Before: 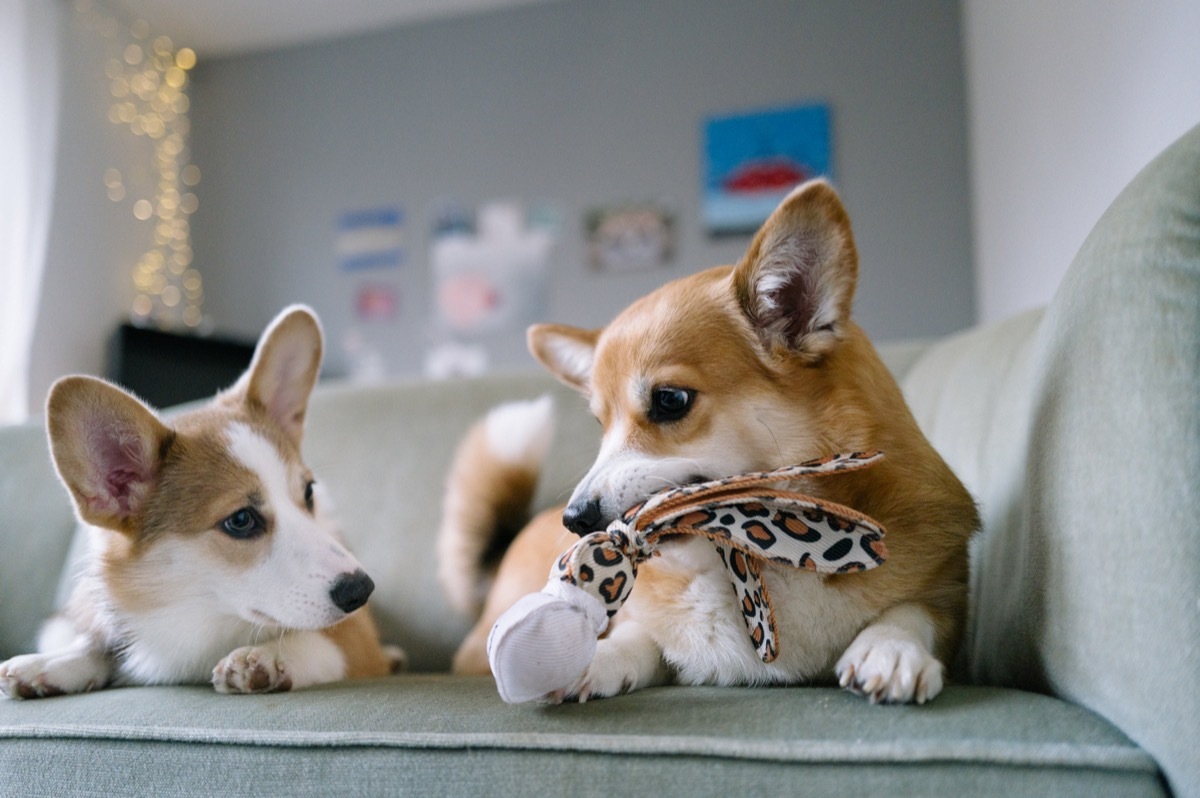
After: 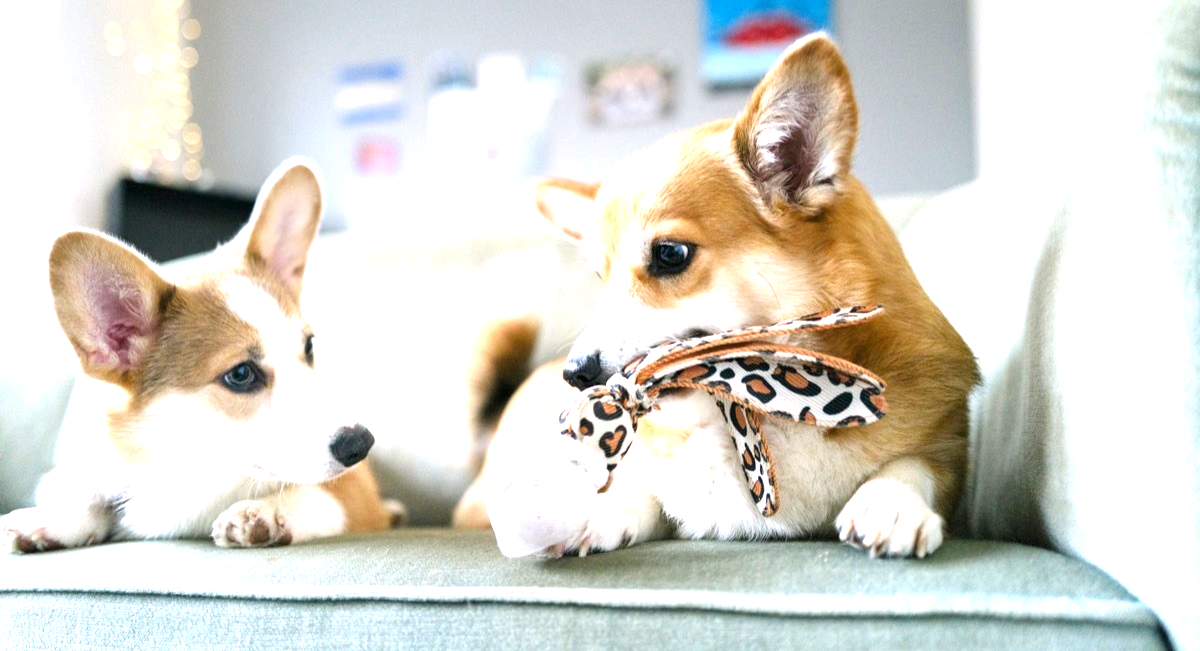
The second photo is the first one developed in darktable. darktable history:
exposure: black level correction 0.001, exposure 1.645 EV, compensate highlight preservation false
crop and rotate: top 18.392%
